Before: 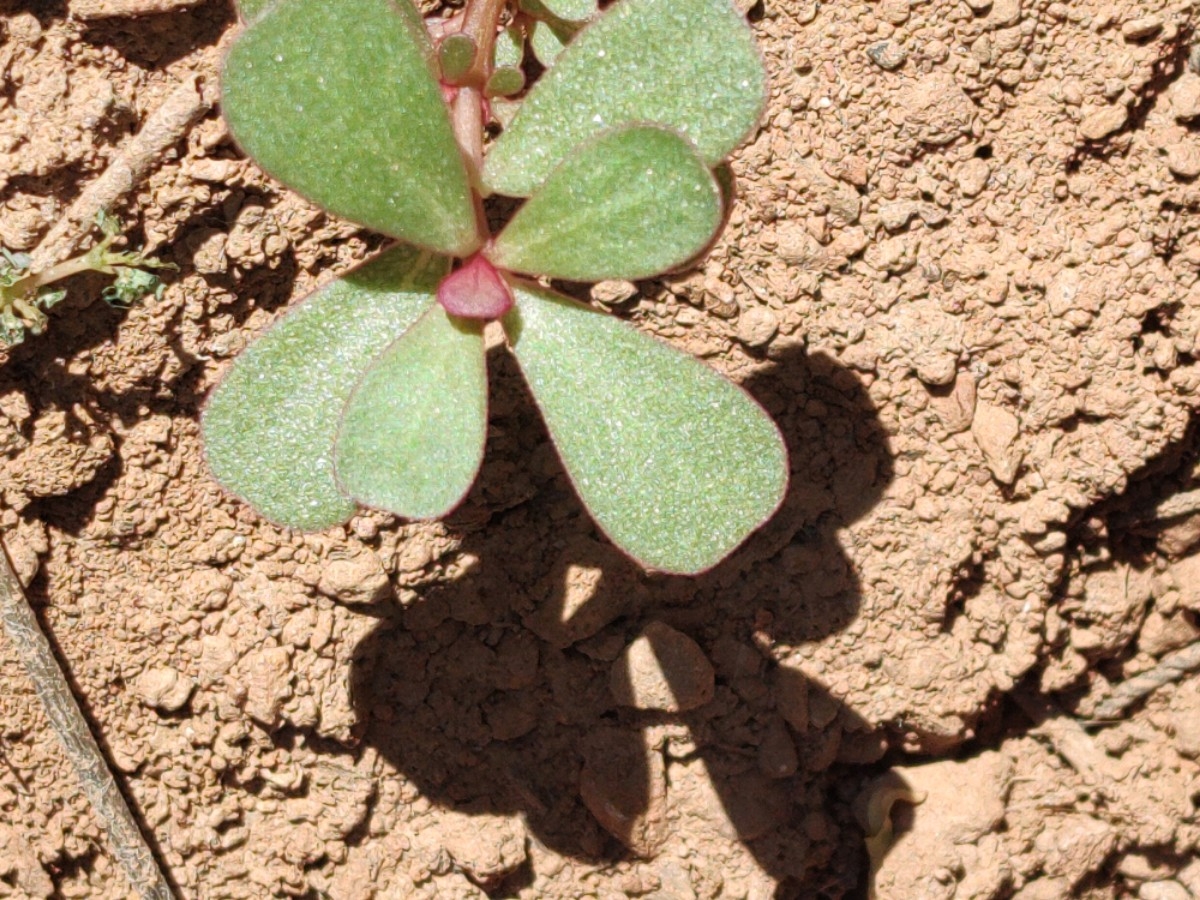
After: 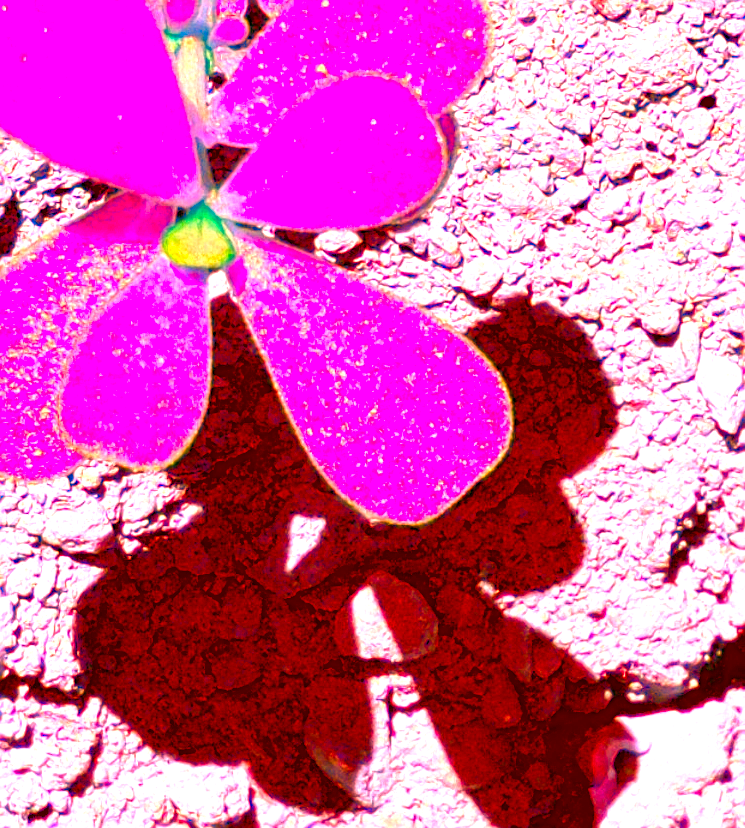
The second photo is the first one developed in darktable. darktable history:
color correction: highlights a* -39.19, highlights b* -39.25, shadows a* -39.79, shadows b* -39.51, saturation -2.96
sharpen: on, module defaults
crop and rotate: left 23.081%, top 5.642%, right 14.825%, bottom 2.304%
exposure: black level correction 0.009, exposure 1.432 EV, compensate exposure bias true, compensate highlight preservation false
